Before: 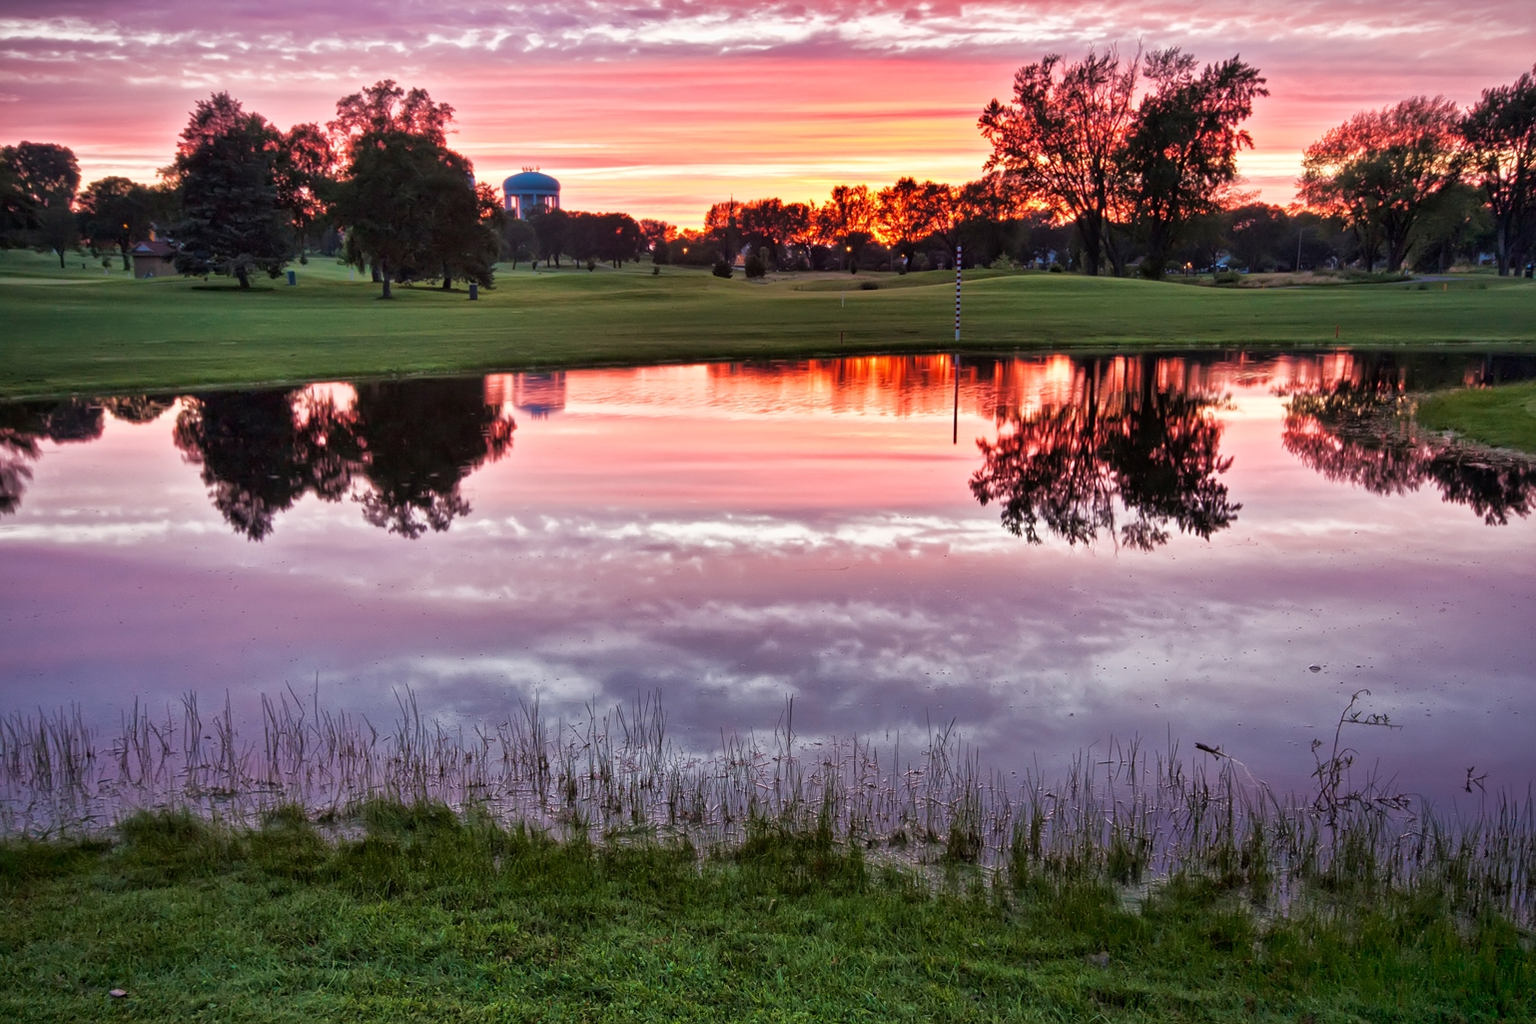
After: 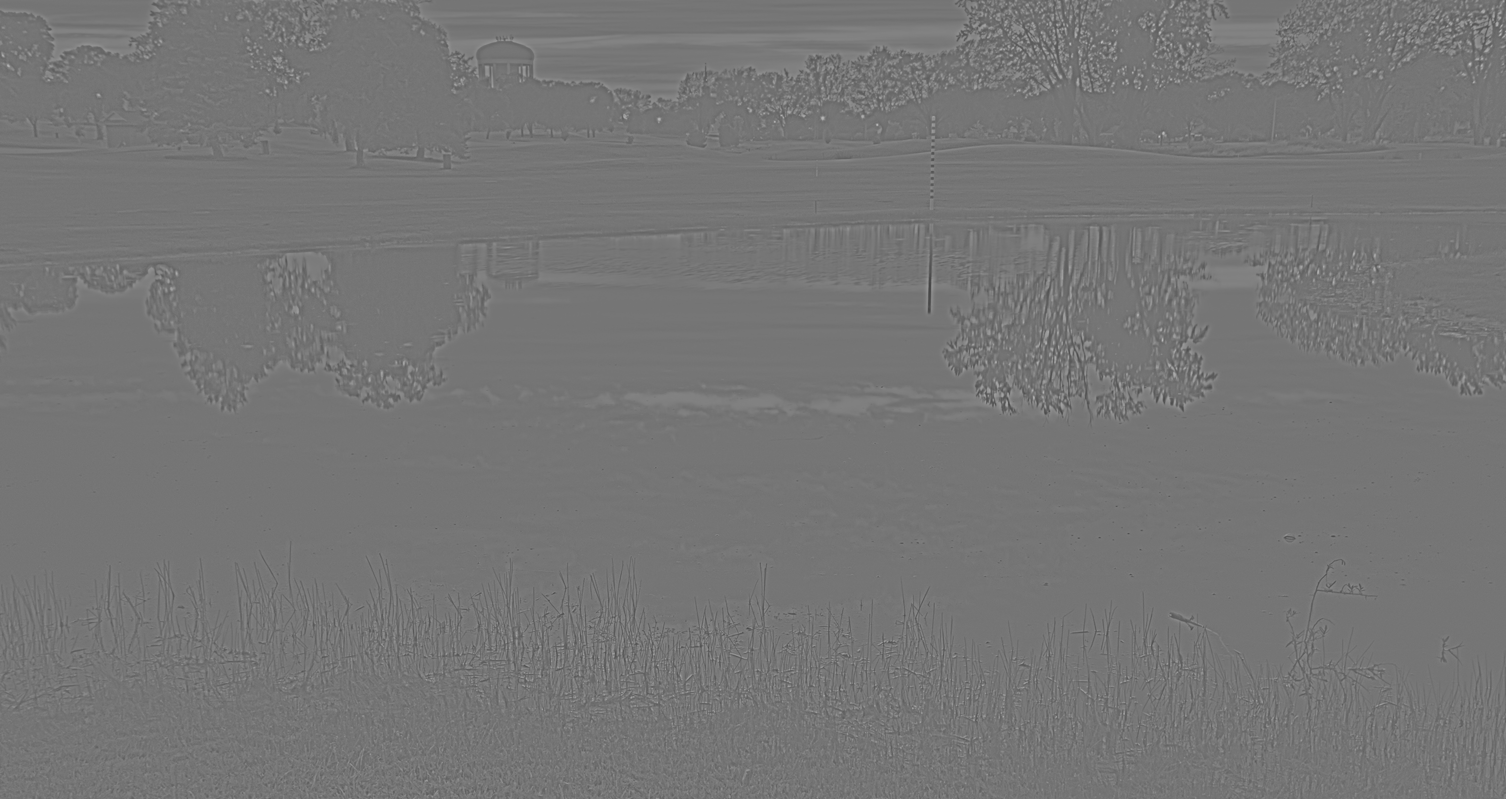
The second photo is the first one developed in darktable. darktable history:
highpass: sharpness 9.84%, contrast boost 9.94%
crop and rotate: left 1.814%, top 12.818%, right 0.25%, bottom 9.225%
contrast brightness saturation: contrast 0.06, brightness -0.01, saturation -0.23
exposure: black level correction 0, exposure 0.5 EV, compensate exposure bias true, compensate highlight preservation false
